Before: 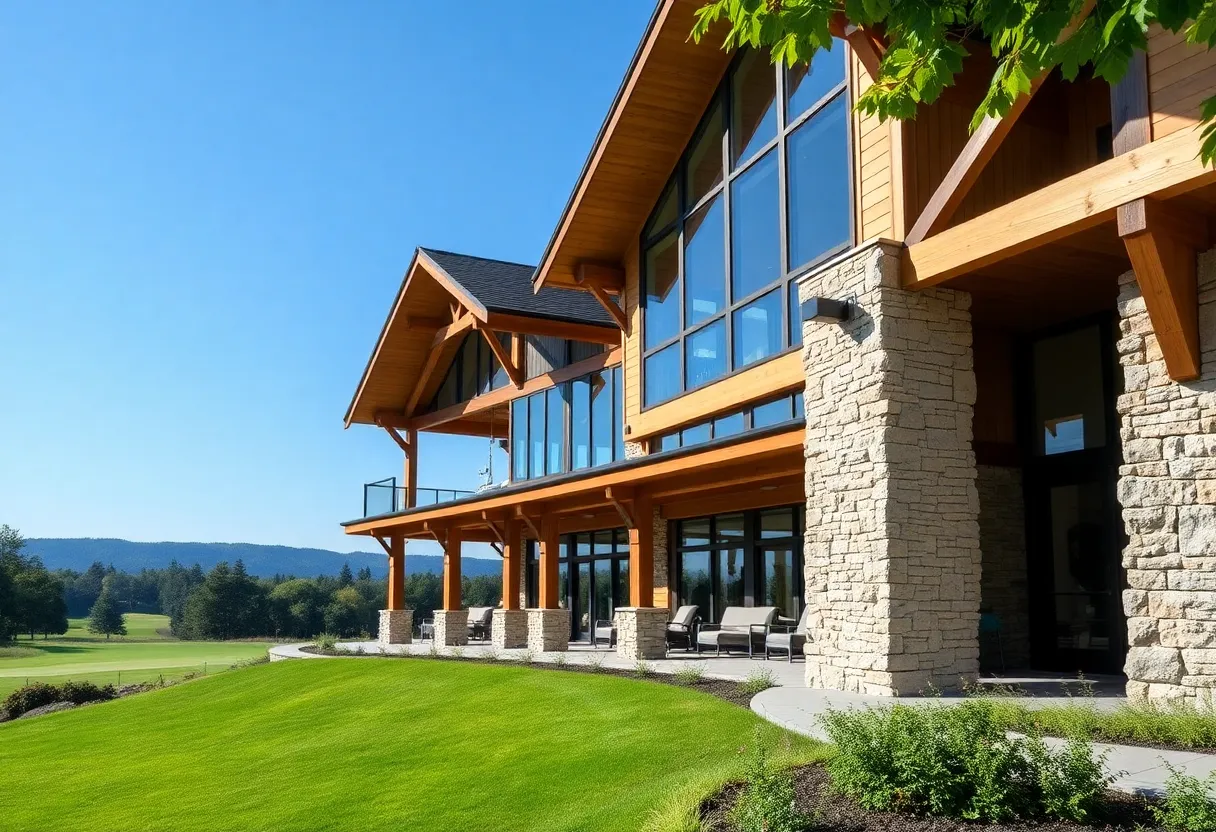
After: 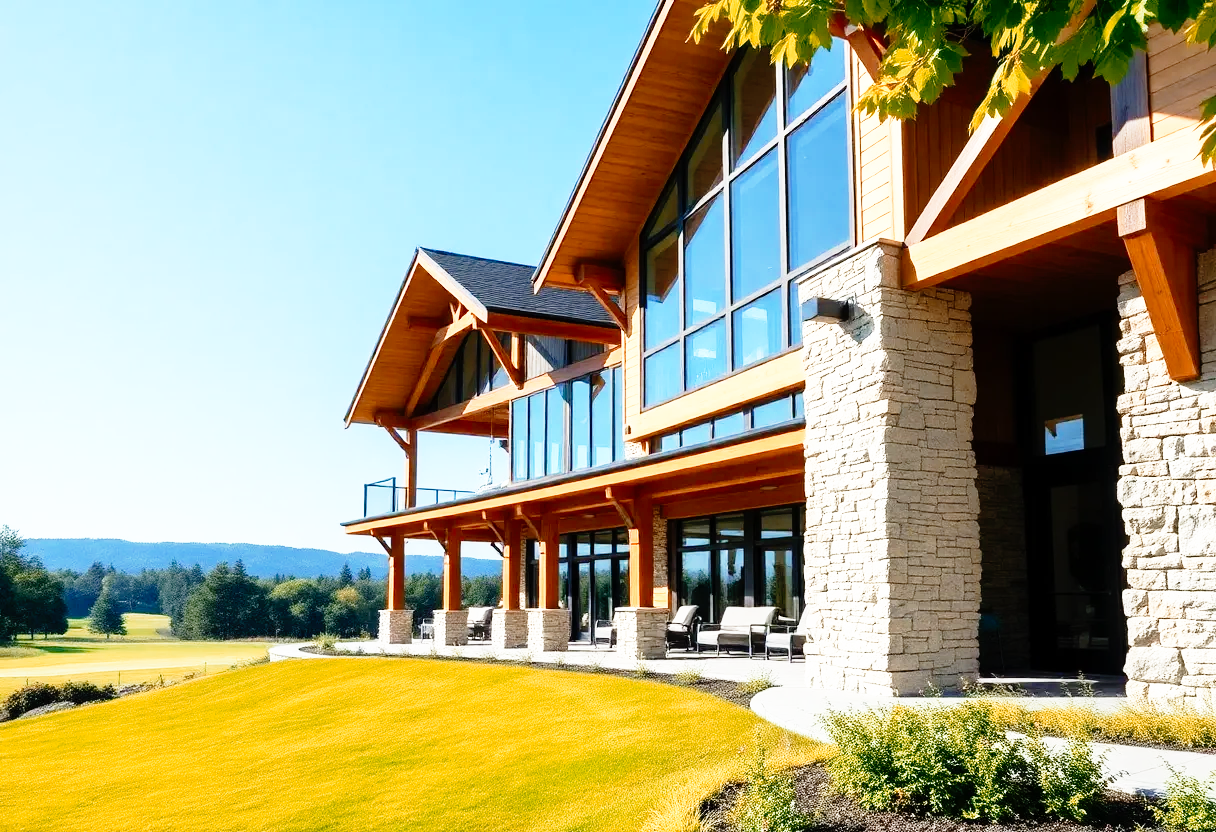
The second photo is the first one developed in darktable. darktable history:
base curve: curves: ch0 [(0, 0) (0.012, 0.01) (0.073, 0.168) (0.31, 0.711) (0.645, 0.957) (1, 1)], preserve colors none
color zones: curves: ch2 [(0, 0.5) (0.143, 0.5) (0.286, 0.416) (0.429, 0.5) (0.571, 0.5) (0.714, 0.5) (0.857, 0.5) (1, 0.5)]
